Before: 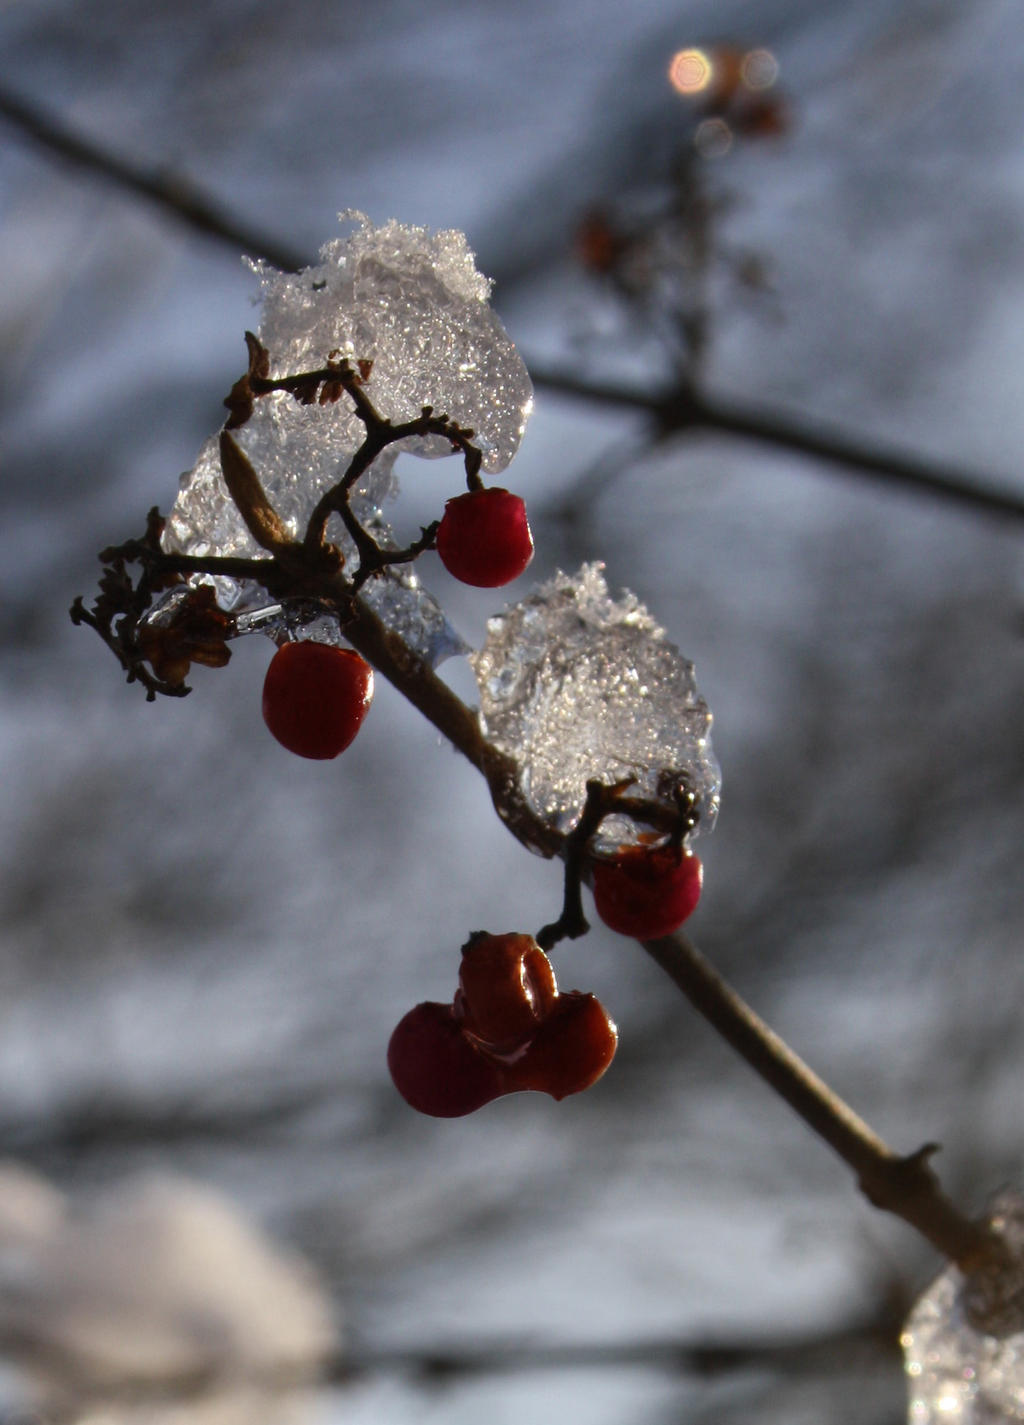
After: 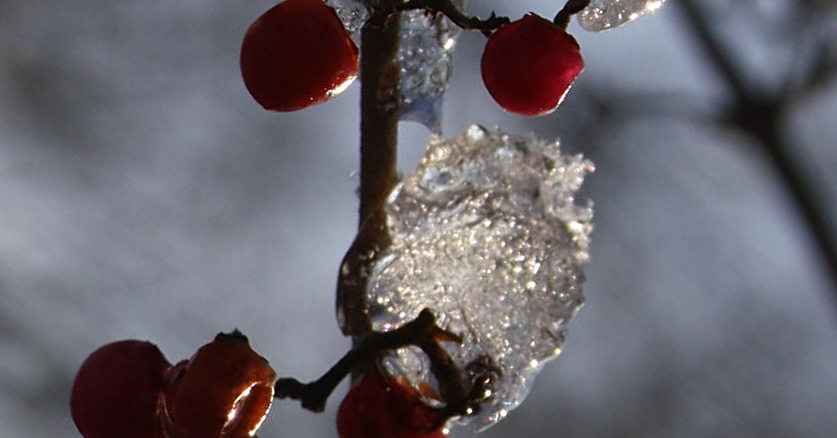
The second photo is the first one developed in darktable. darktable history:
crop and rotate: angle -45.97°, top 16.151%, right 0.858%, bottom 11.671%
sharpen: on, module defaults
